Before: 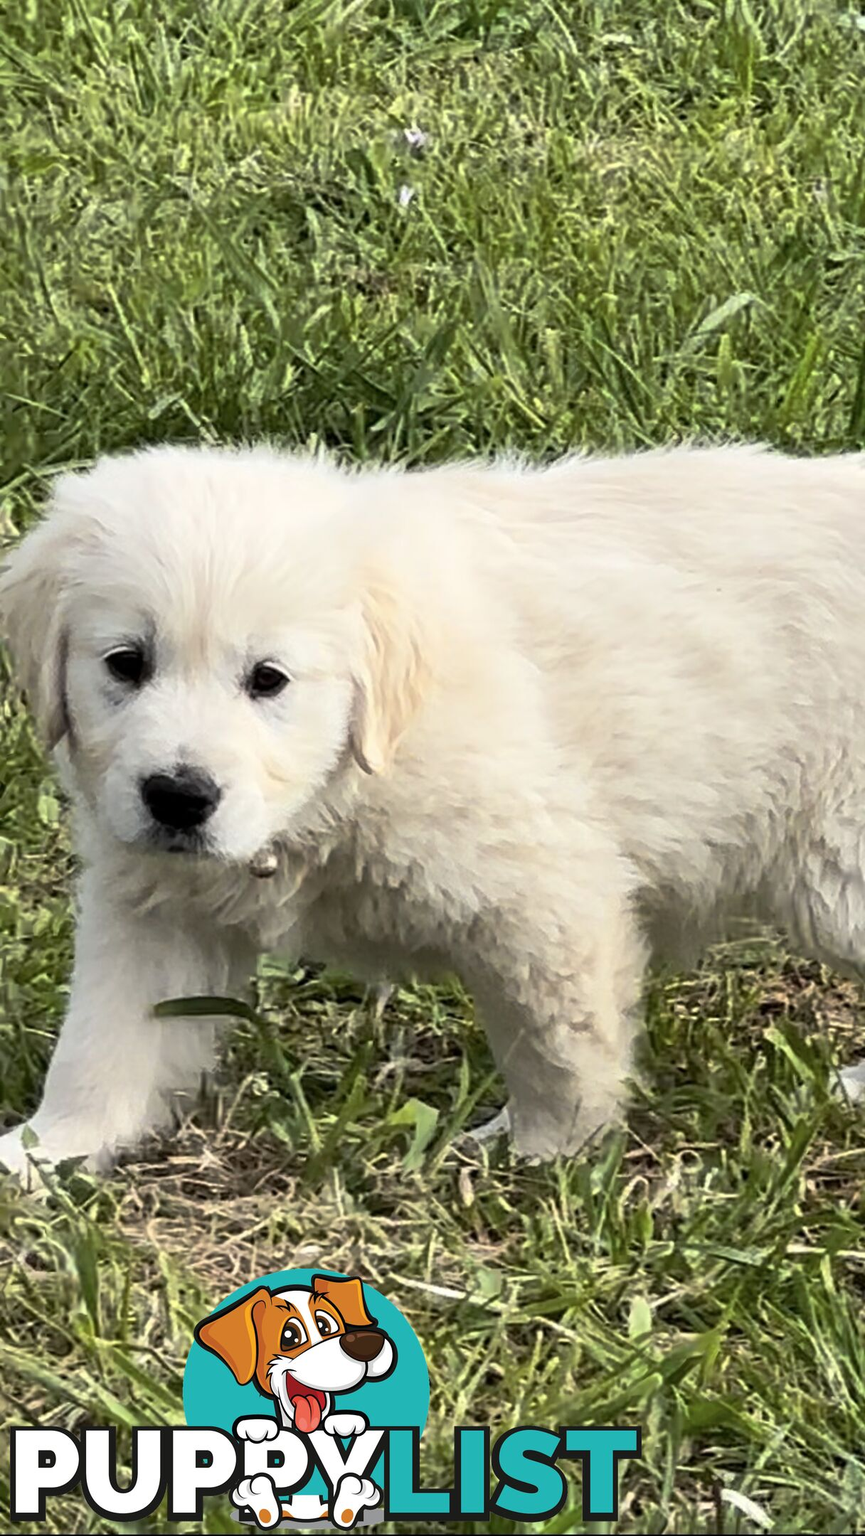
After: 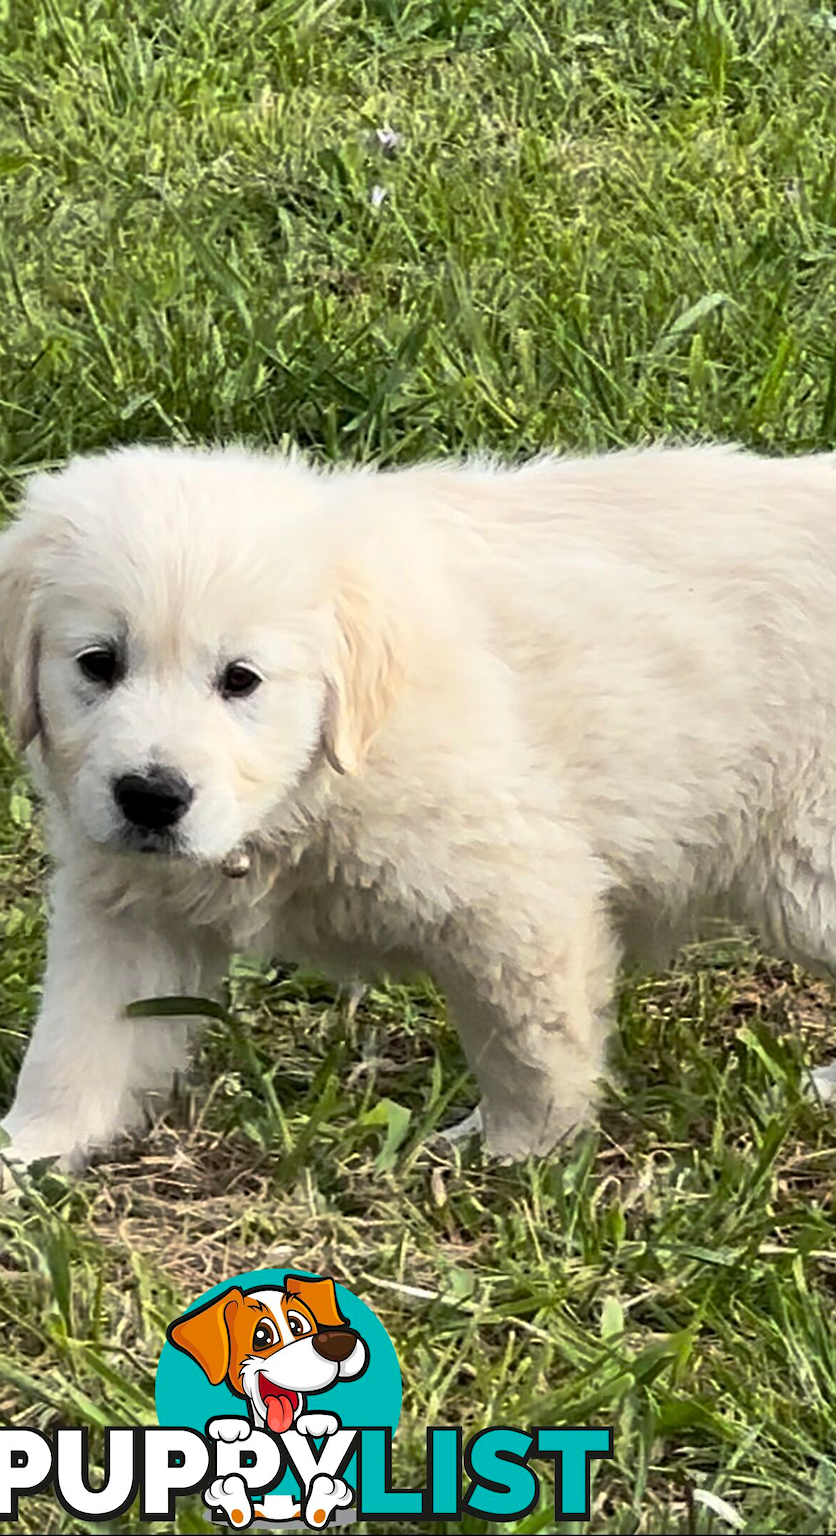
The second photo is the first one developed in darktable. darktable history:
sharpen: radius 5.325, amount 0.312, threshold 26.433
crop and rotate: left 3.238%
